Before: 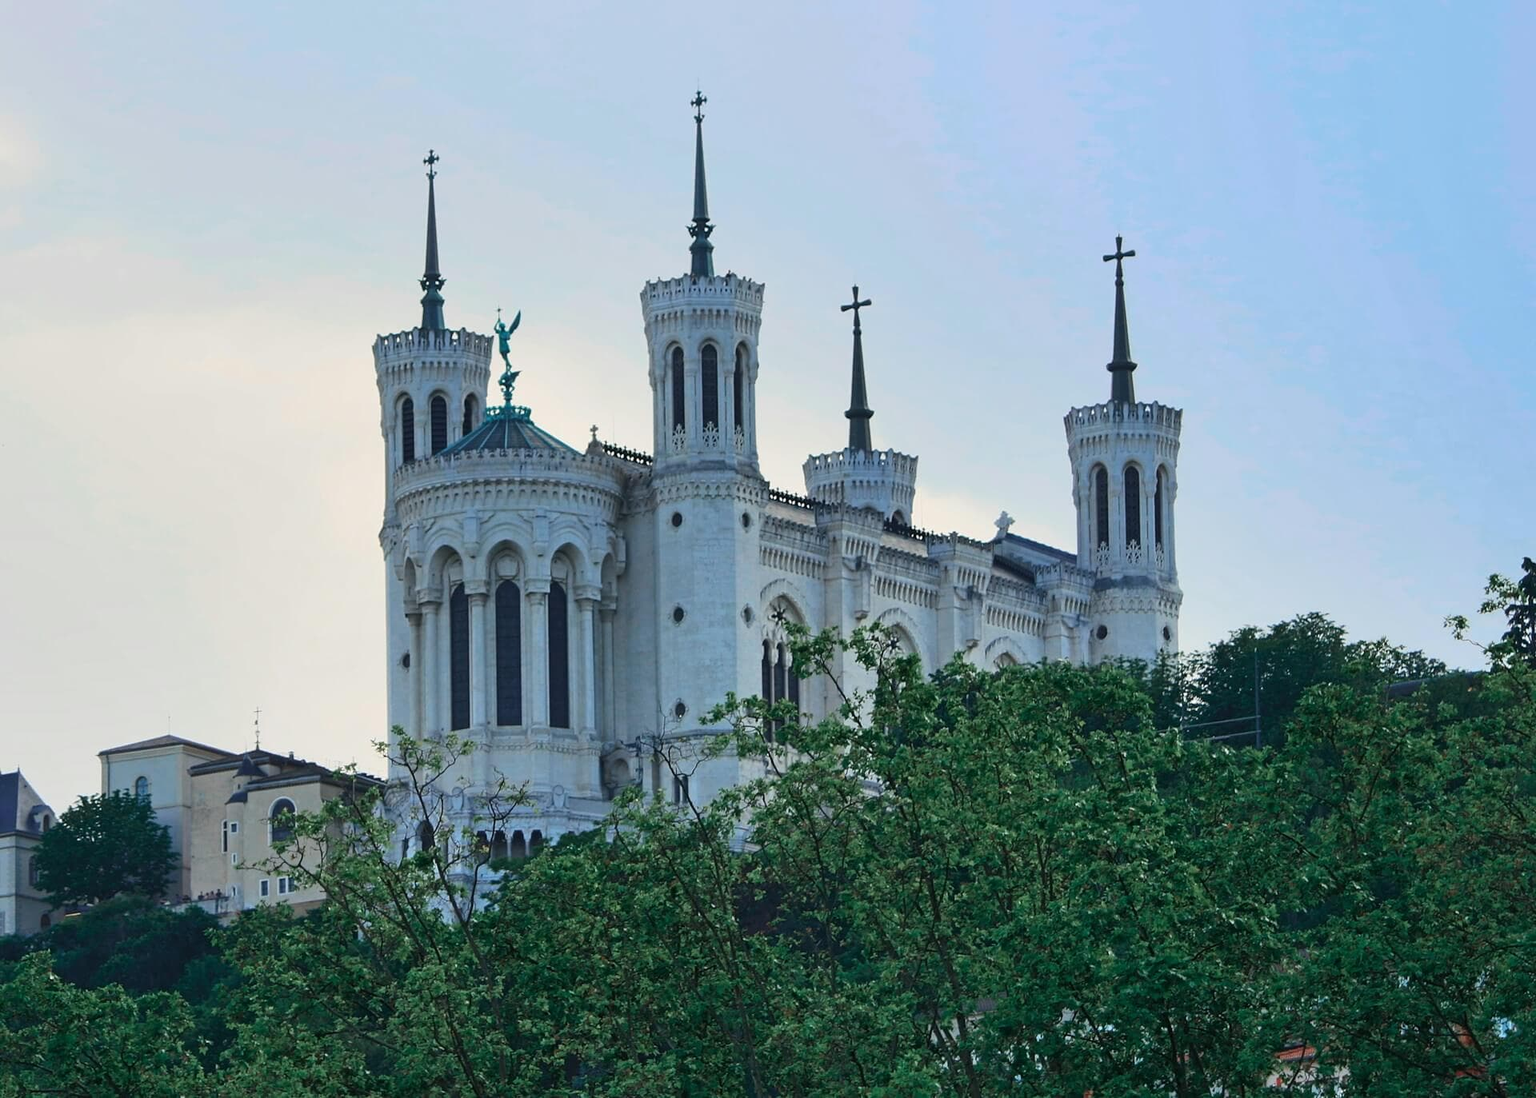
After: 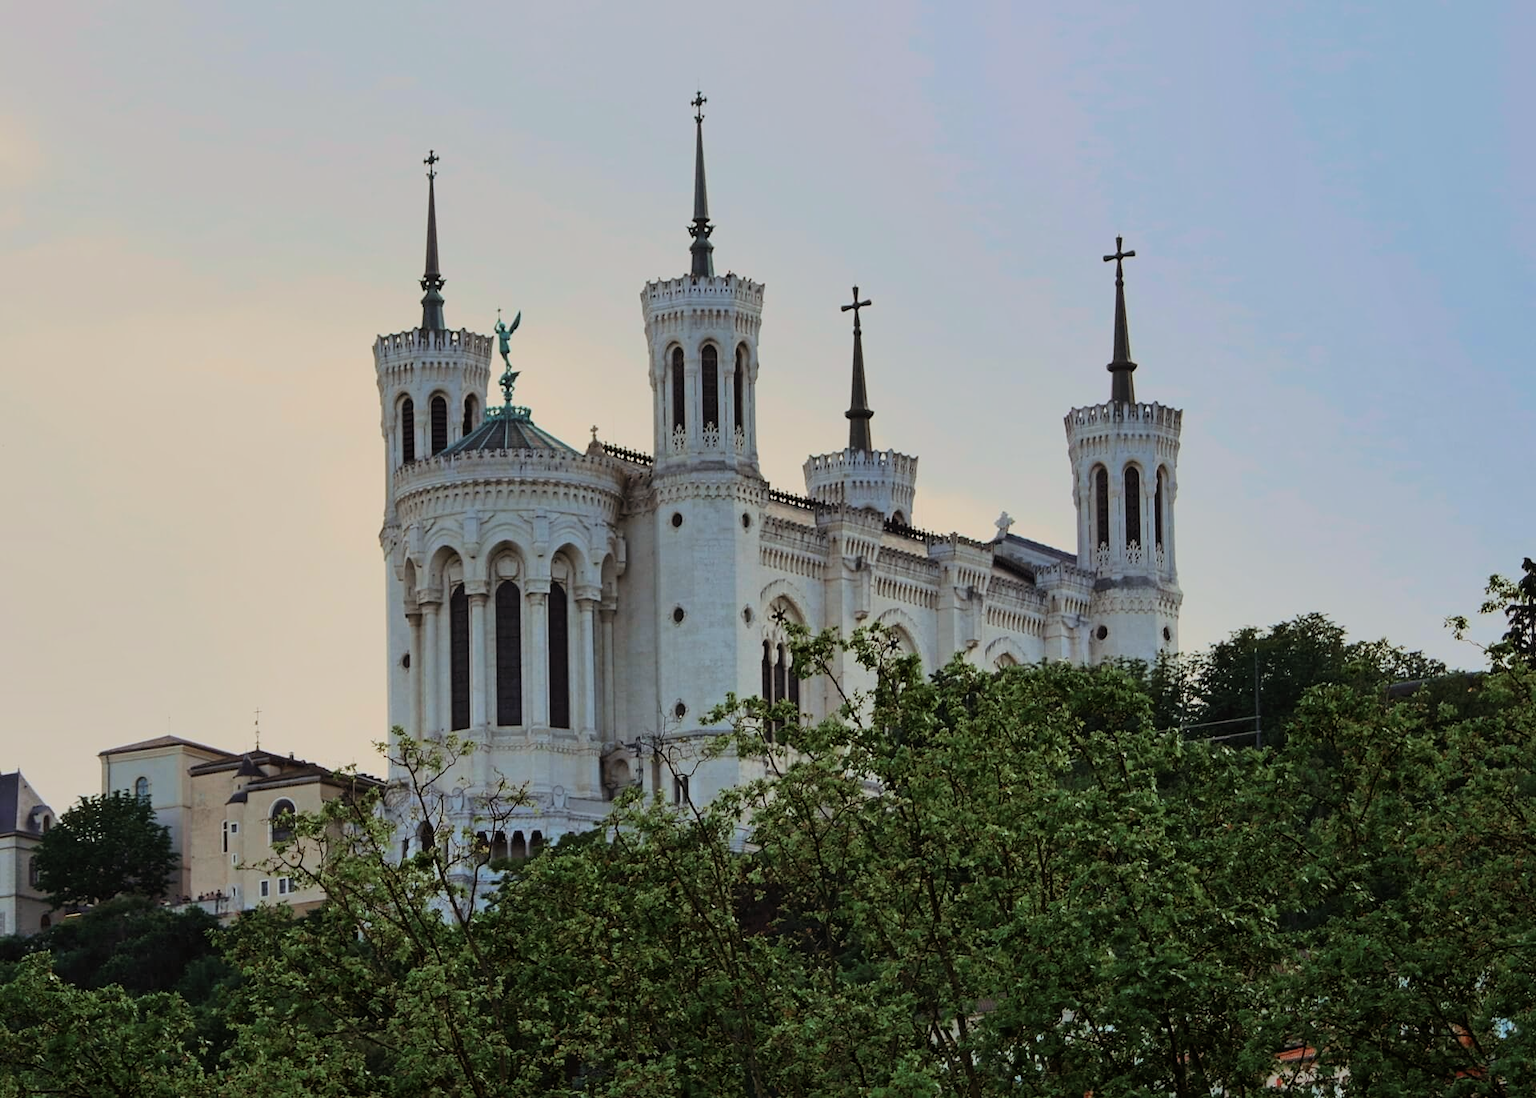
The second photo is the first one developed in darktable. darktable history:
filmic rgb: black relative exposure -7.65 EV, white relative exposure 4.56 EV, hardness 3.61, color science v6 (2022)
color balance rgb: shadows lift › chroma 4.41%, shadows lift › hue 27°, power › chroma 2.5%, power › hue 70°, highlights gain › chroma 1%, highlights gain › hue 27°, saturation formula JzAzBz (2021)
